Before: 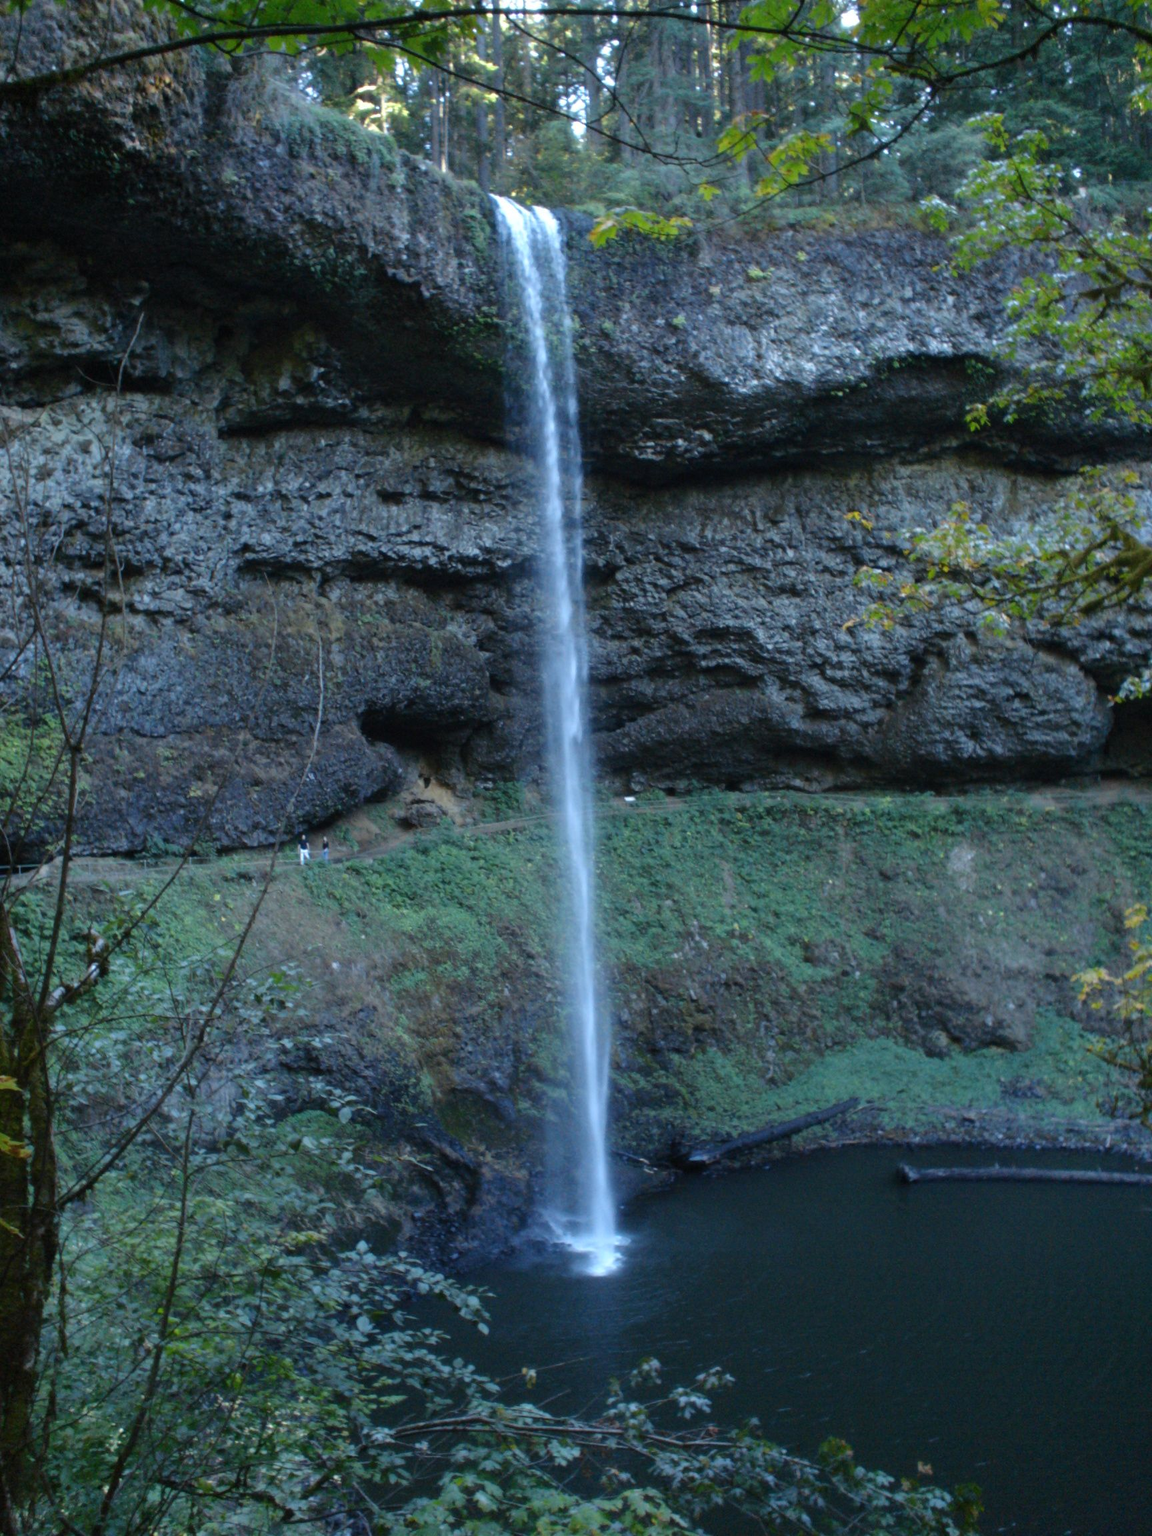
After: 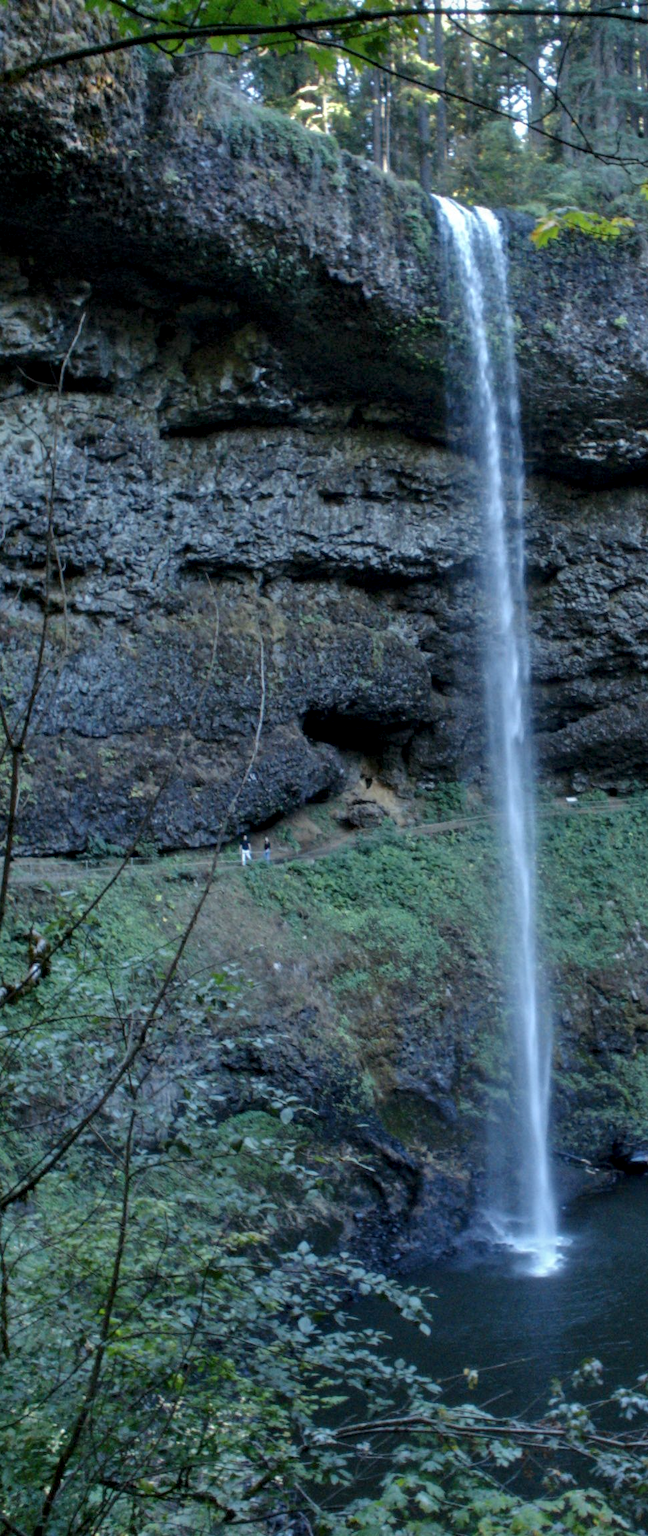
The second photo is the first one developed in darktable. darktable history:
crop: left 5.114%, right 38.589%
tone equalizer: -8 EV 0.25 EV, -7 EV 0.417 EV, -6 EV 0.417 EV, -5 EV 0.25 EV, -3 EV -0.25 EV, -2 EV -0.417 EV, -1 EV -0.417 EV, +0 EV -0.25 EV, edges refinement/feathering 500, mask exposure compensation -1.57 EV, preserve details guided filter
white balance: emerald 1
local contrast: highlights 59%, detail 145%
